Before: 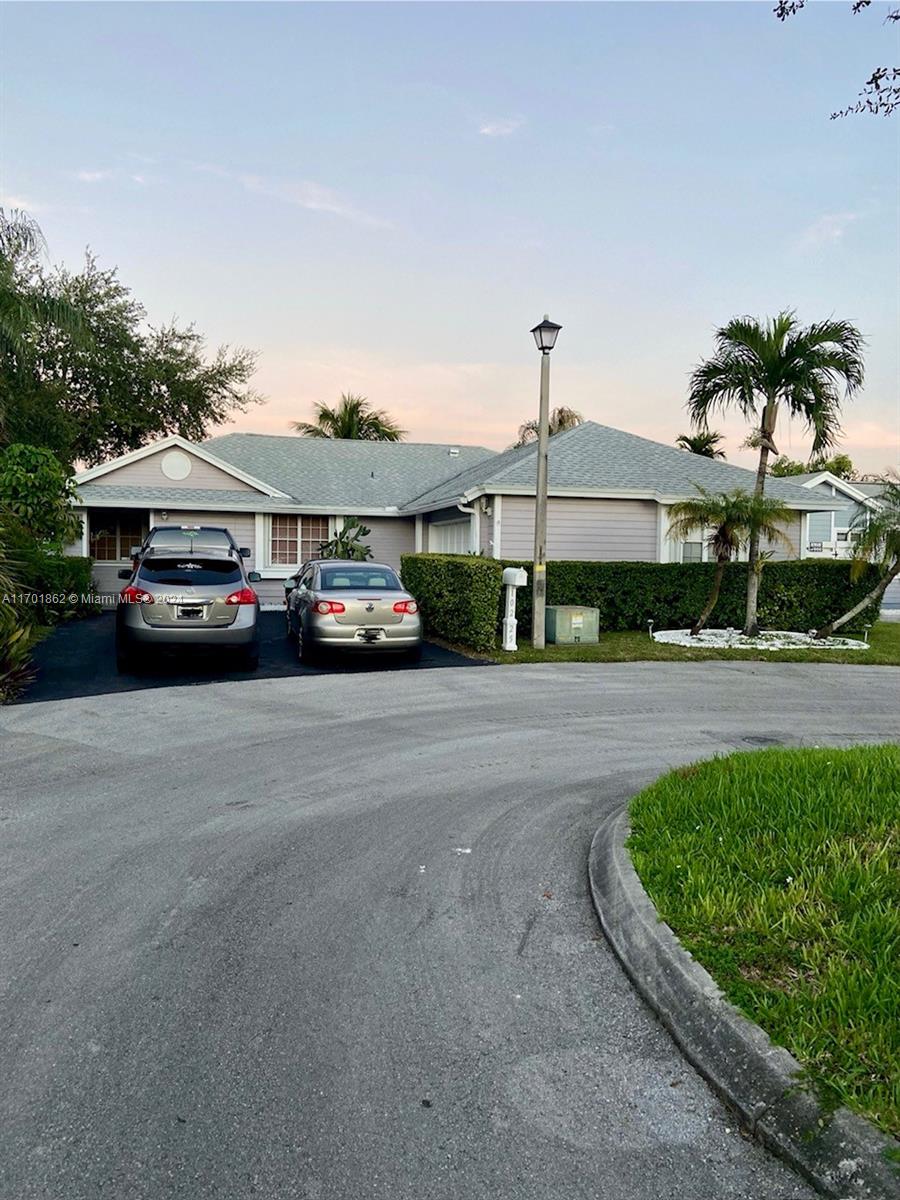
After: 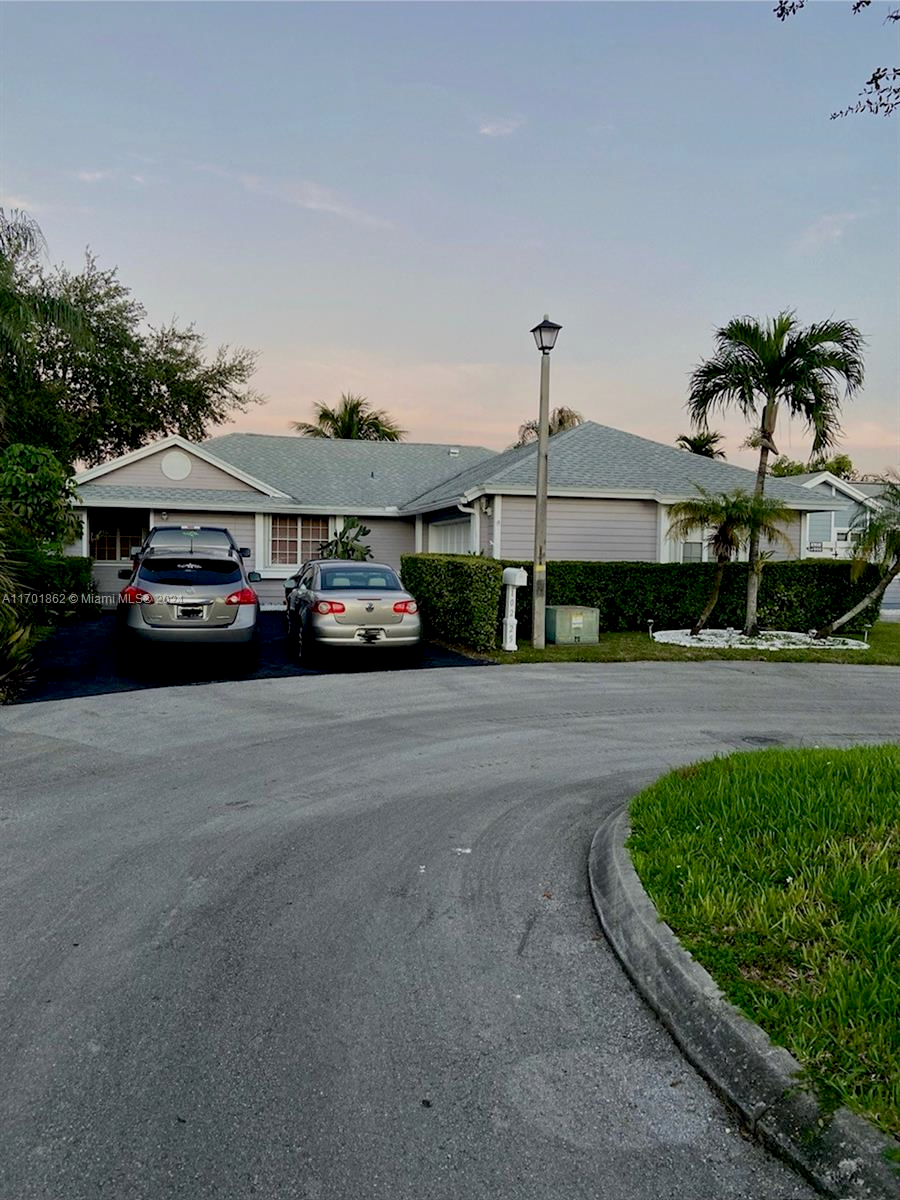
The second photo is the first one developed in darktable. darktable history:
exposure: black level correction 0.011, exposure -0.475 EV, compensate exposure bias true, compensate highlight preservation false
shadows and highlights: shadows 24.76, highlights -25.77
